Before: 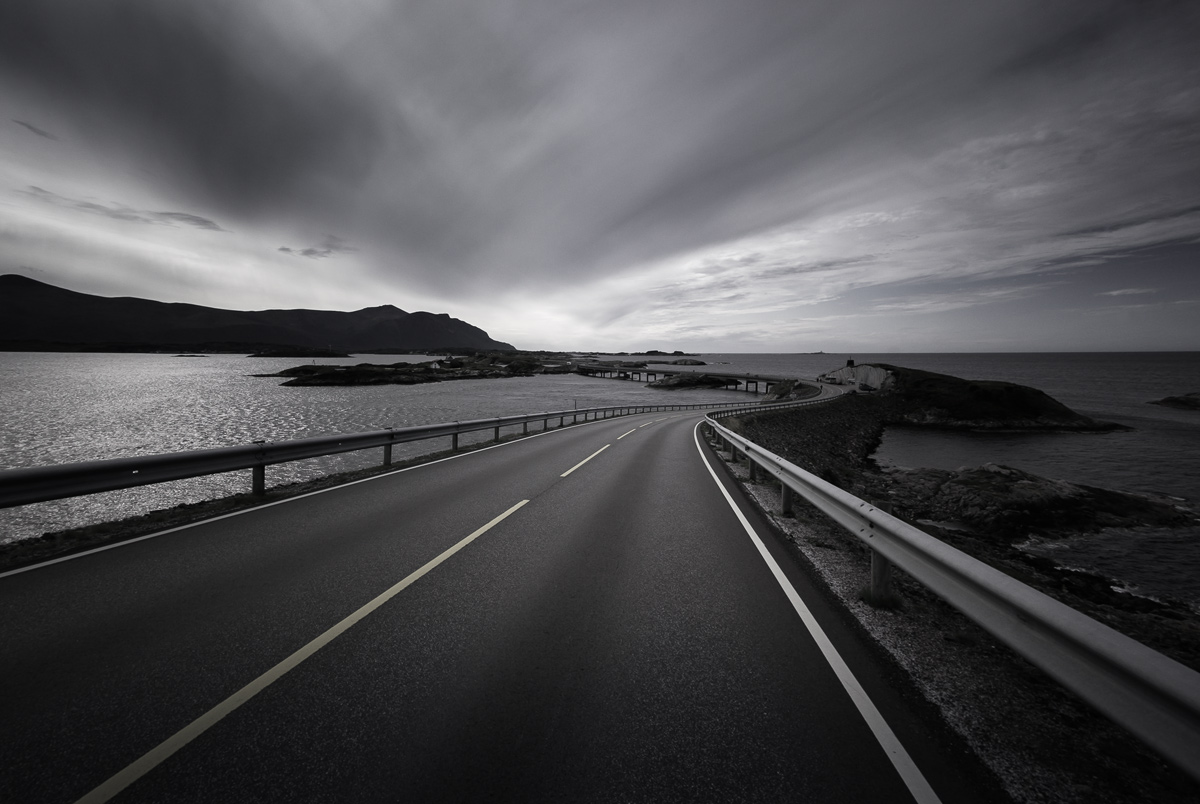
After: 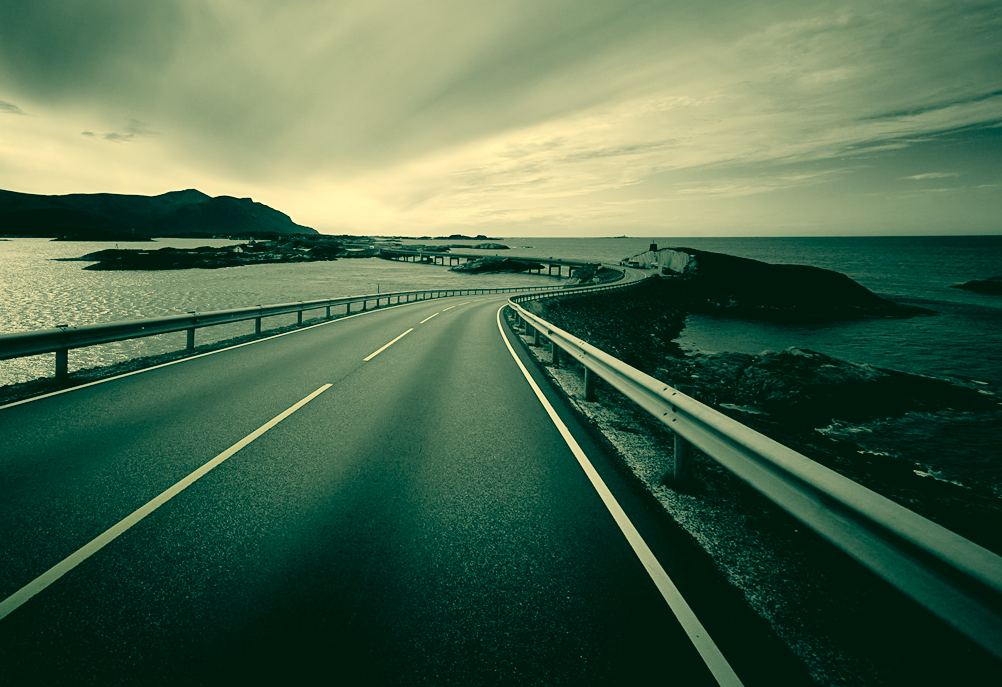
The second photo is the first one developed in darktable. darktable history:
crop: left 16.453%, top 14.532%
color correction: highlights a* 1.98, highlights b* 34.15, shadows a* -36.94, shadows b* -5.58
sharpen: amount 0.216
exposure: black level correction 0.008, exposure 0.087 EV, compensate highlight preservation false
contrast brightness saturation: brightness 0.187, saturation -0.506
haze removal: strength -0.06, compatibility mode true, adaptive false
tone curve: curves: ch0 [(0.003, 0) (0.066, 0.023) (0.149, 0.094) (0.264, 0.238) (0.395, 0.421) (0.517, 0.56) (0.688, 0.743) (0.813, 0.846) (1, 1)]; ch1 [(0, 0) (0.164, 0.115) (0.337, 0.332) (0.39, 0.398) (0.464, 0.461) (0.501, 0.5) (0.521, 0.535) (0.571, 0.588) (0.652, 0.681) (0.733, 0.749) (0.811, 0.796) (1, 1)]; ch2 [(0, 0) (0.337, 0.382) (0.464, 0.476) (0.501, 0.502) (0.527, 0.54) (0.556, 0.567) (0.6, 0.59) (0.687, 0.675) (1, 1)], color space Lab, independent channels, preserve colors none
